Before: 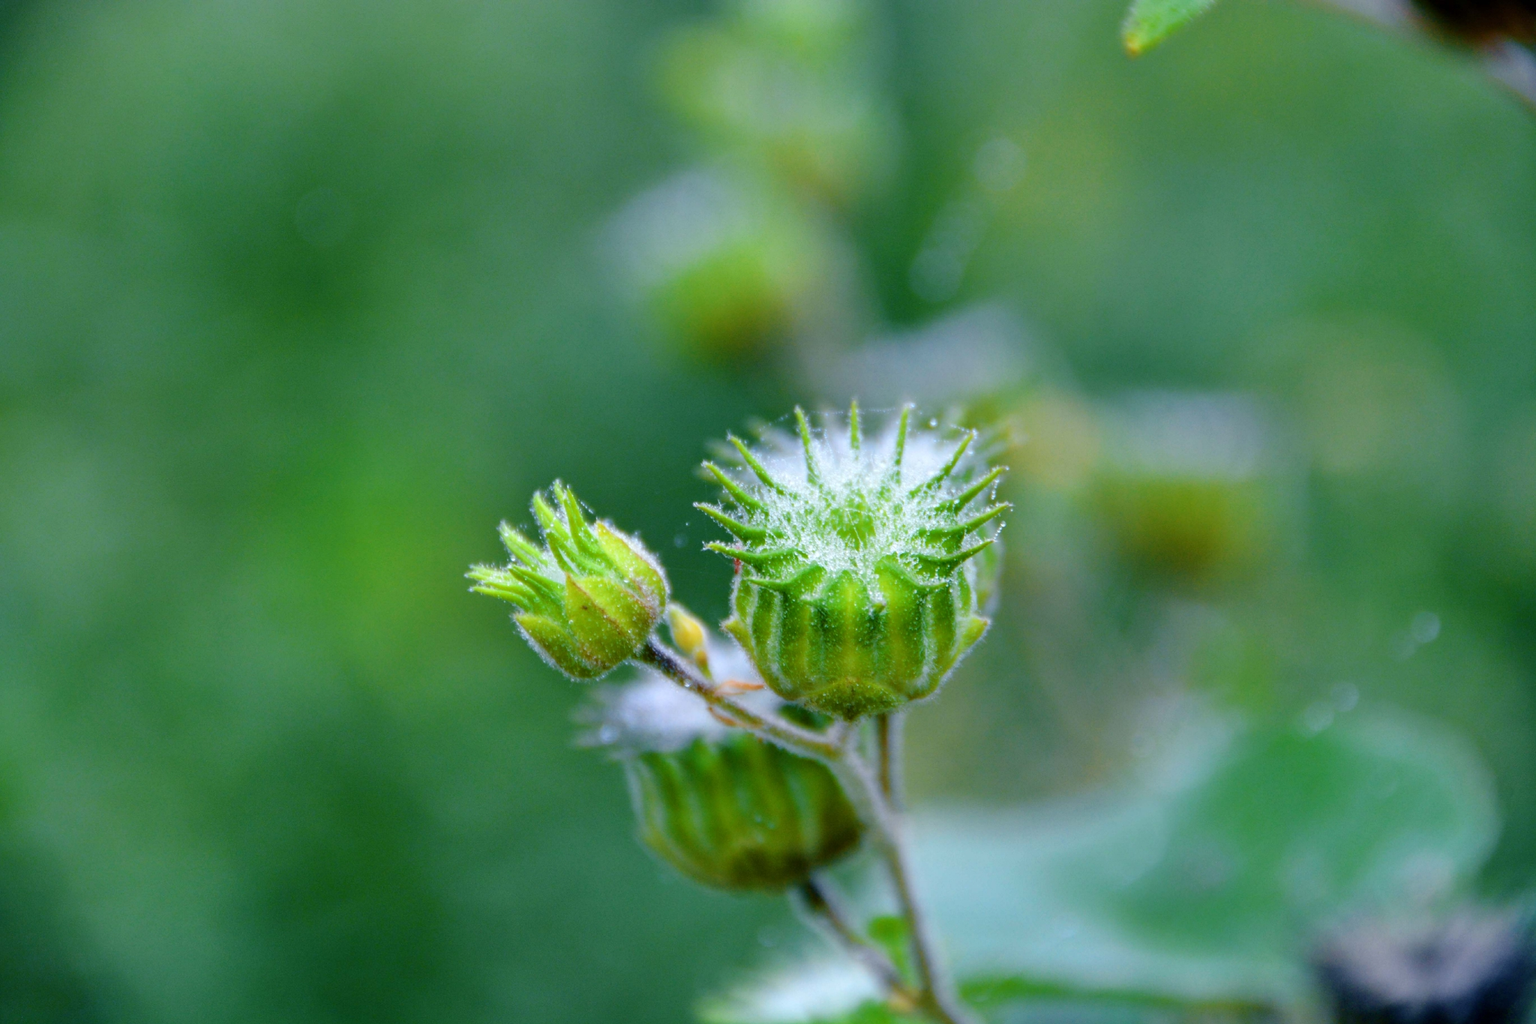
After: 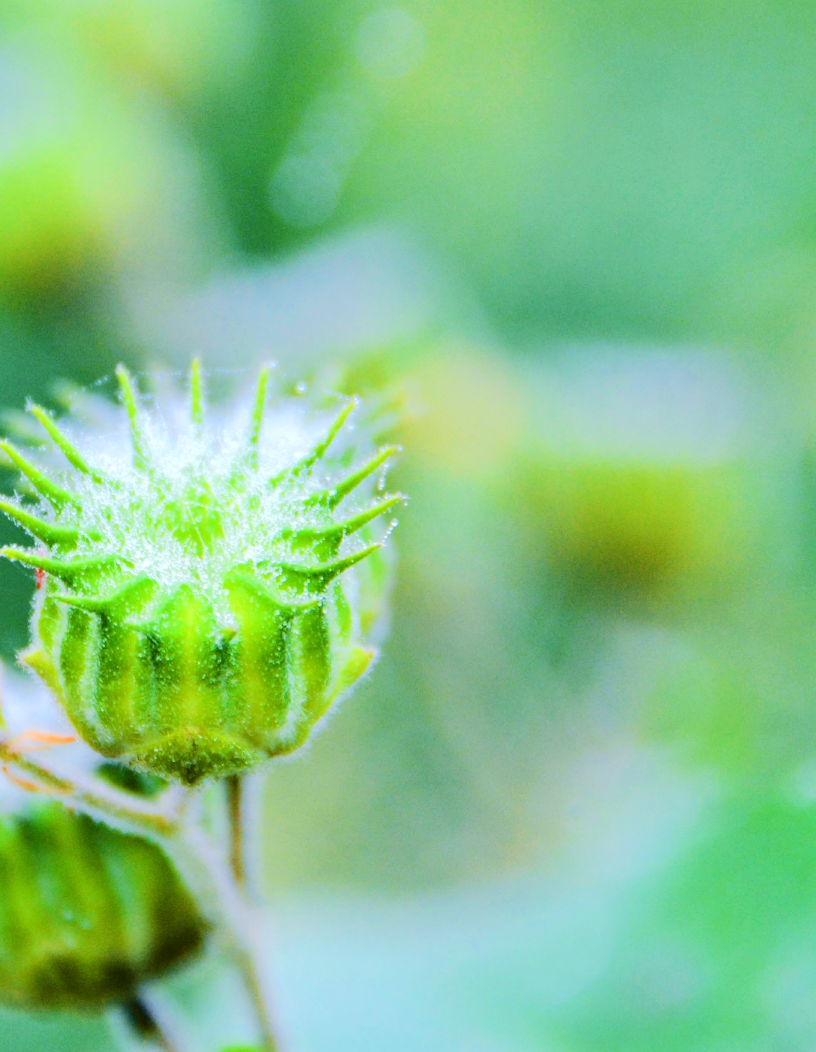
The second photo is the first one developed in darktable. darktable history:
tone equalizer: -7 EV 0.143 EV, -6 EV 0.608 EV, -5 EV 1.11 EV, -4 EV 1.34 EV, -3 EV 1.18 EV, -2 EV 0.6 EV, -1 EV 0.152 EV, edges refinement/feathering 500, mask exposure compensation -1.57 EV, preserve details no
crop: left 46.062%, top 12.944%, right 14.092%, bottom 9.964%
